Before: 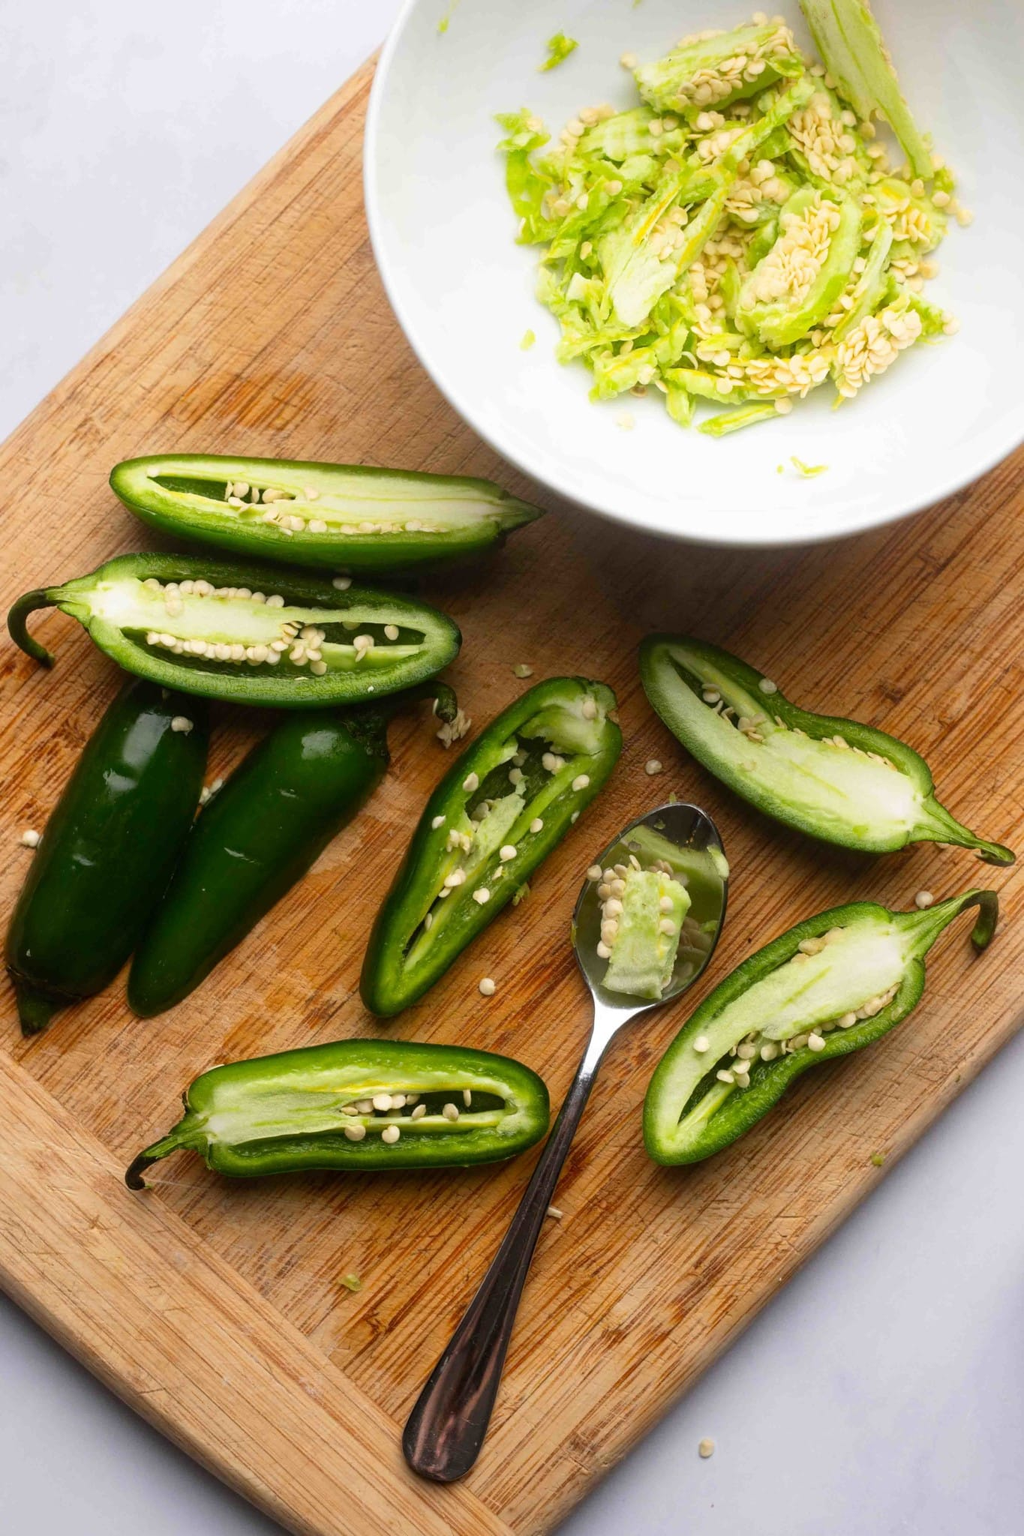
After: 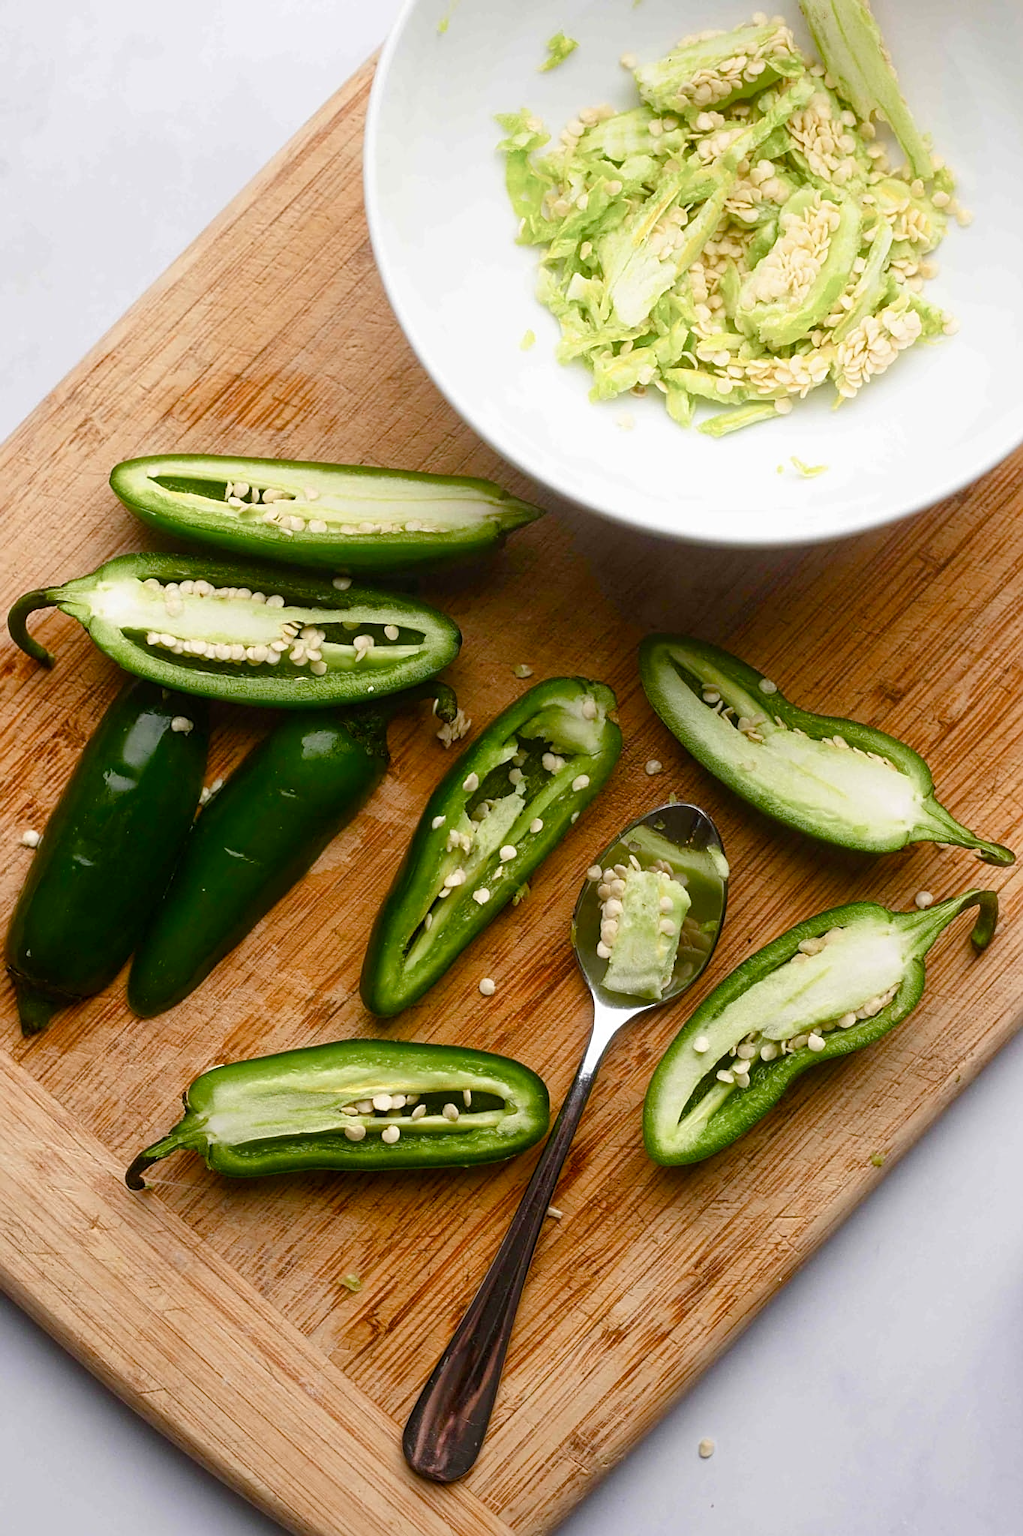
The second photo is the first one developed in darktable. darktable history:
sharpen: on, module defaults
color balance rgb: perceptual saturation grading › global saturation 20%, perceptual saturation grading › highlights -50%, perceptual saturation grading › shadows 30%
